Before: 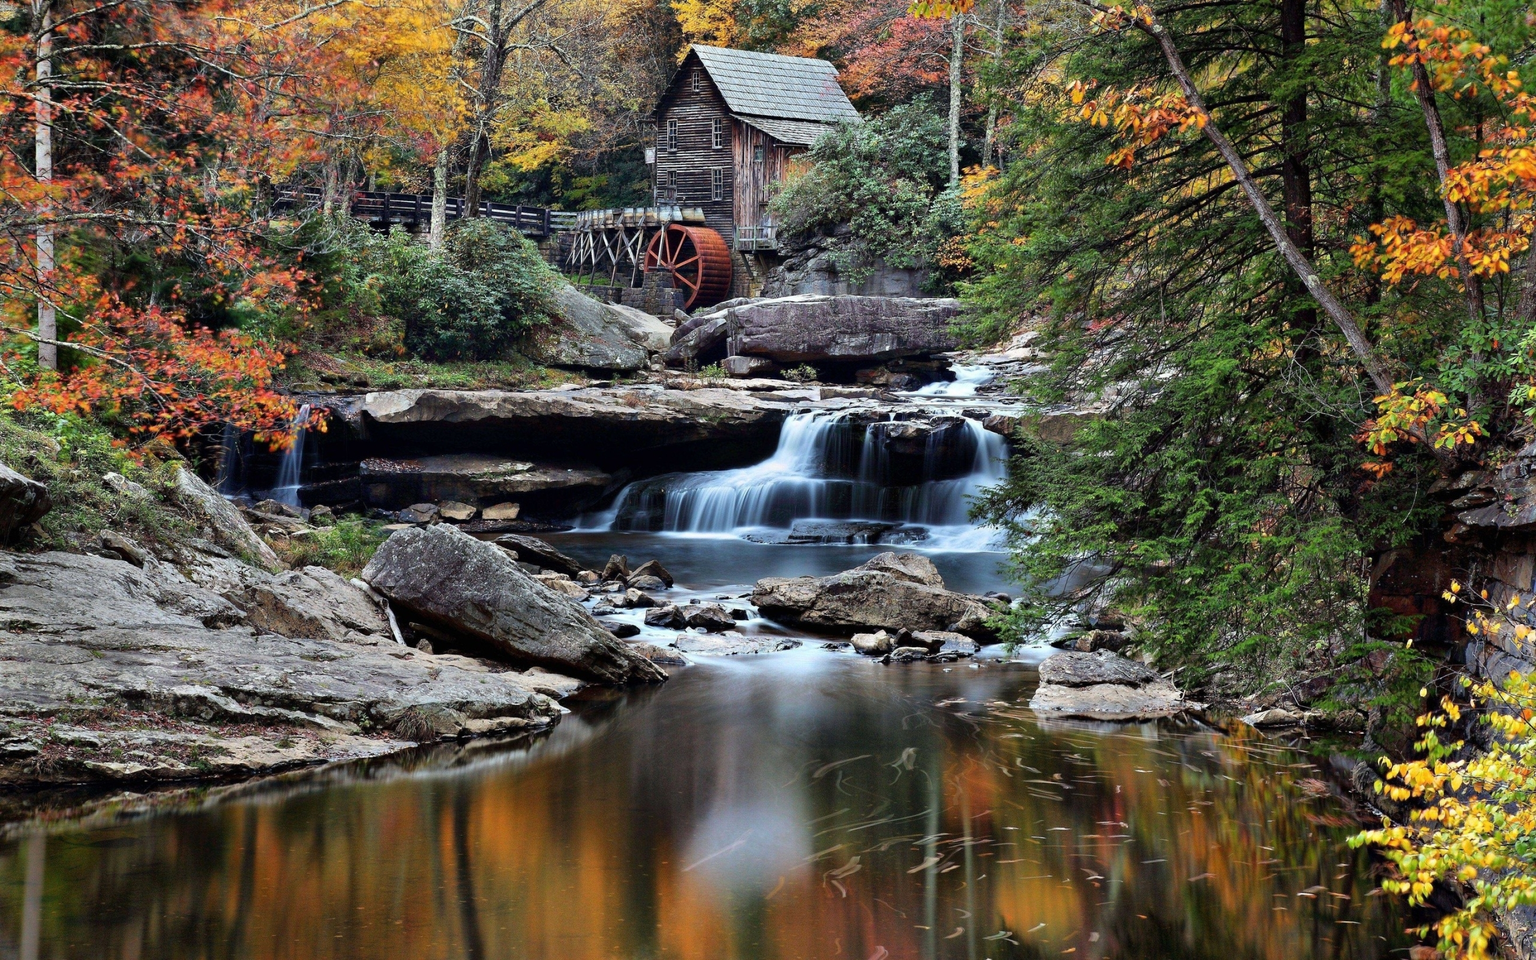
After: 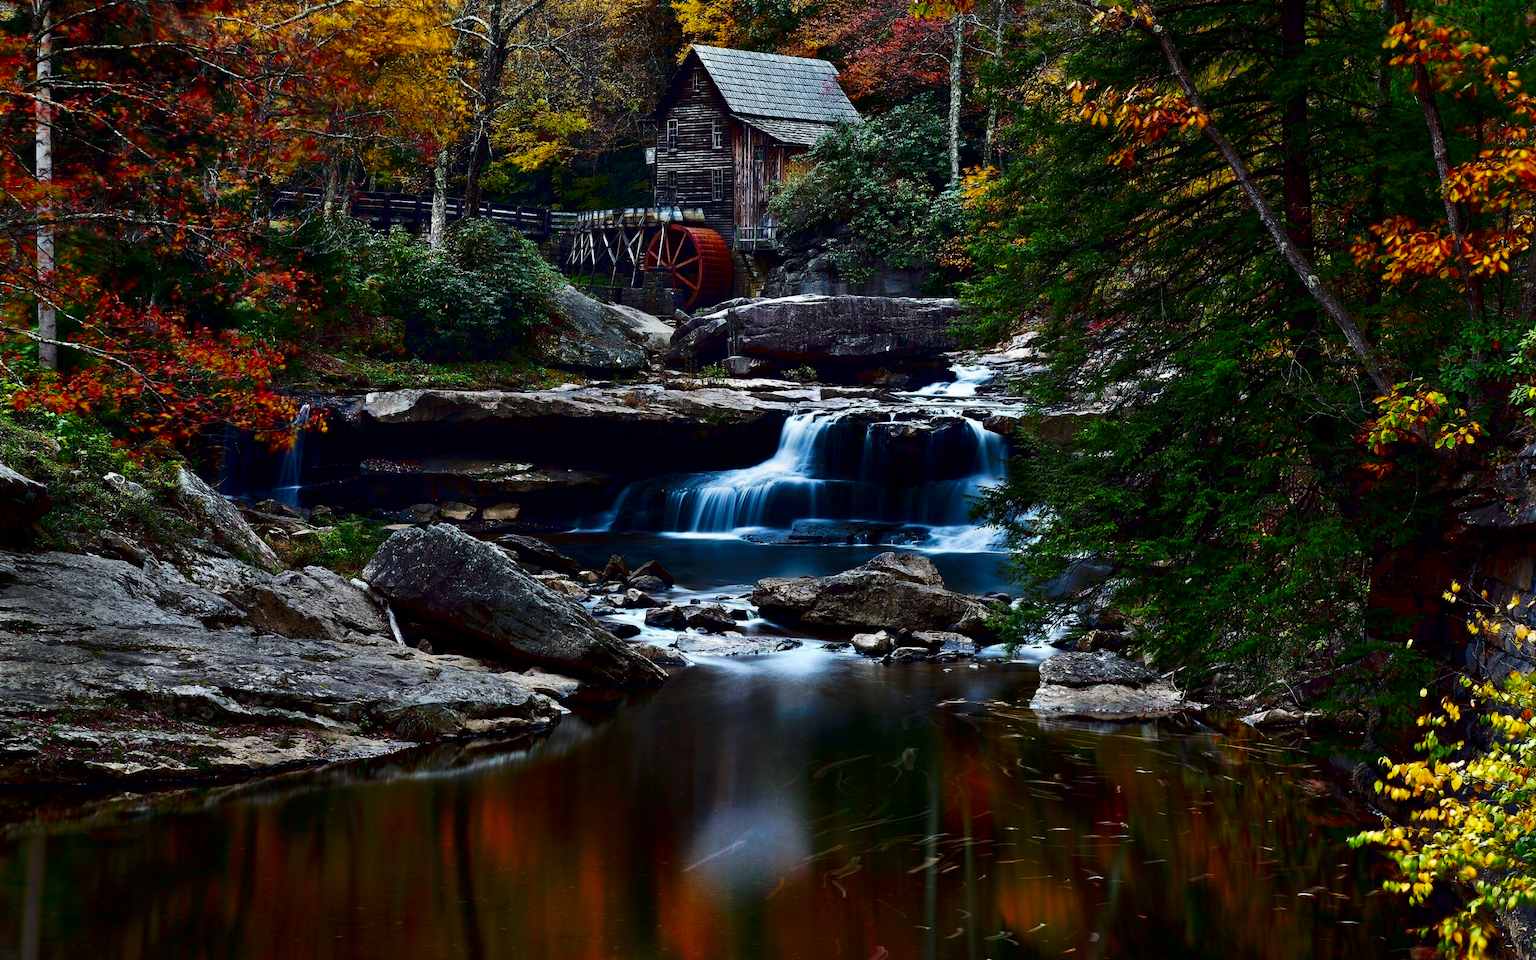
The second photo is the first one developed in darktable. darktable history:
contrast brightness saturation: contrast 0.09, brightness -0.59, saturation 0.17
white balance: red 0.982, blue 1.018
tone curve: curves: ch0 [(0, 0) (0.003, 0.009) (0.011, 0.019) (0.025, 0.034) (0.044, 0.057) (0.069, 0.082) (0.1, 0.104) (0.136, 0.131) (0.177, 0.165) (0.224, 0.212) (0.277, 0.279) (0.335, 0.342) (0.399, 0.401) (0.468, 0.477) (0.543, 0.572) (0.623, 0.675) (0.709, 0.772) (0.801, 0.85) (0.898, 0.942) (1, 1)], preserve colors none
